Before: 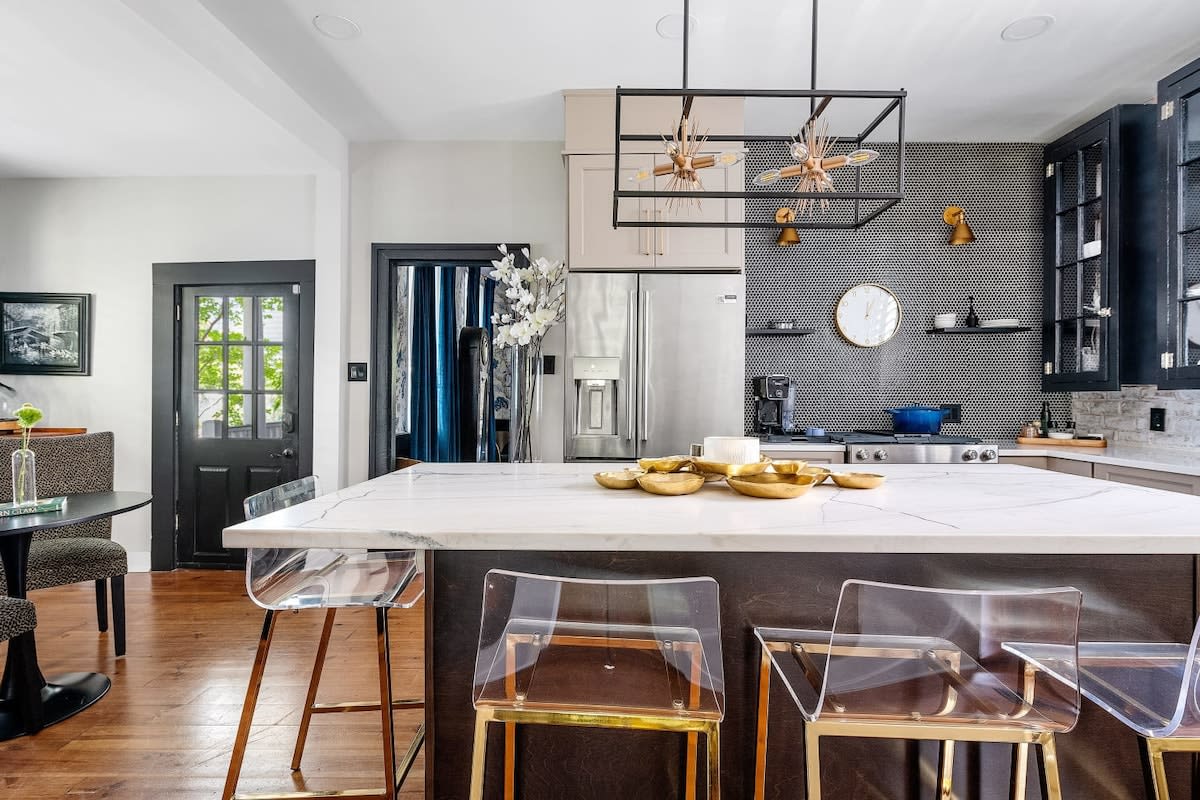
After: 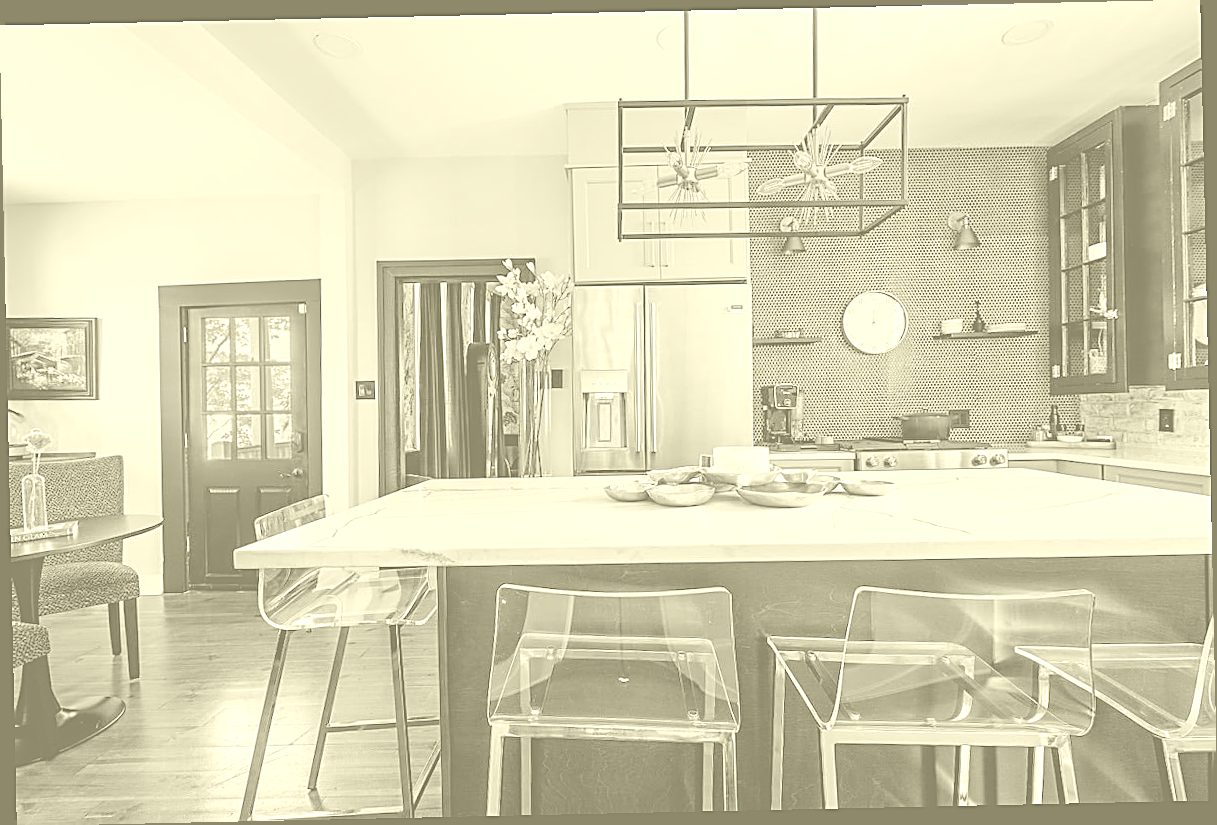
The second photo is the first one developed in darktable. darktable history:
rotate and perspective: rotation -1.24°, automatic cropping off
white balance: red 0.983, blue 1.036
sharpen: amount 0.901
colorize: hue 43.2°, saturation 40%, version 1
